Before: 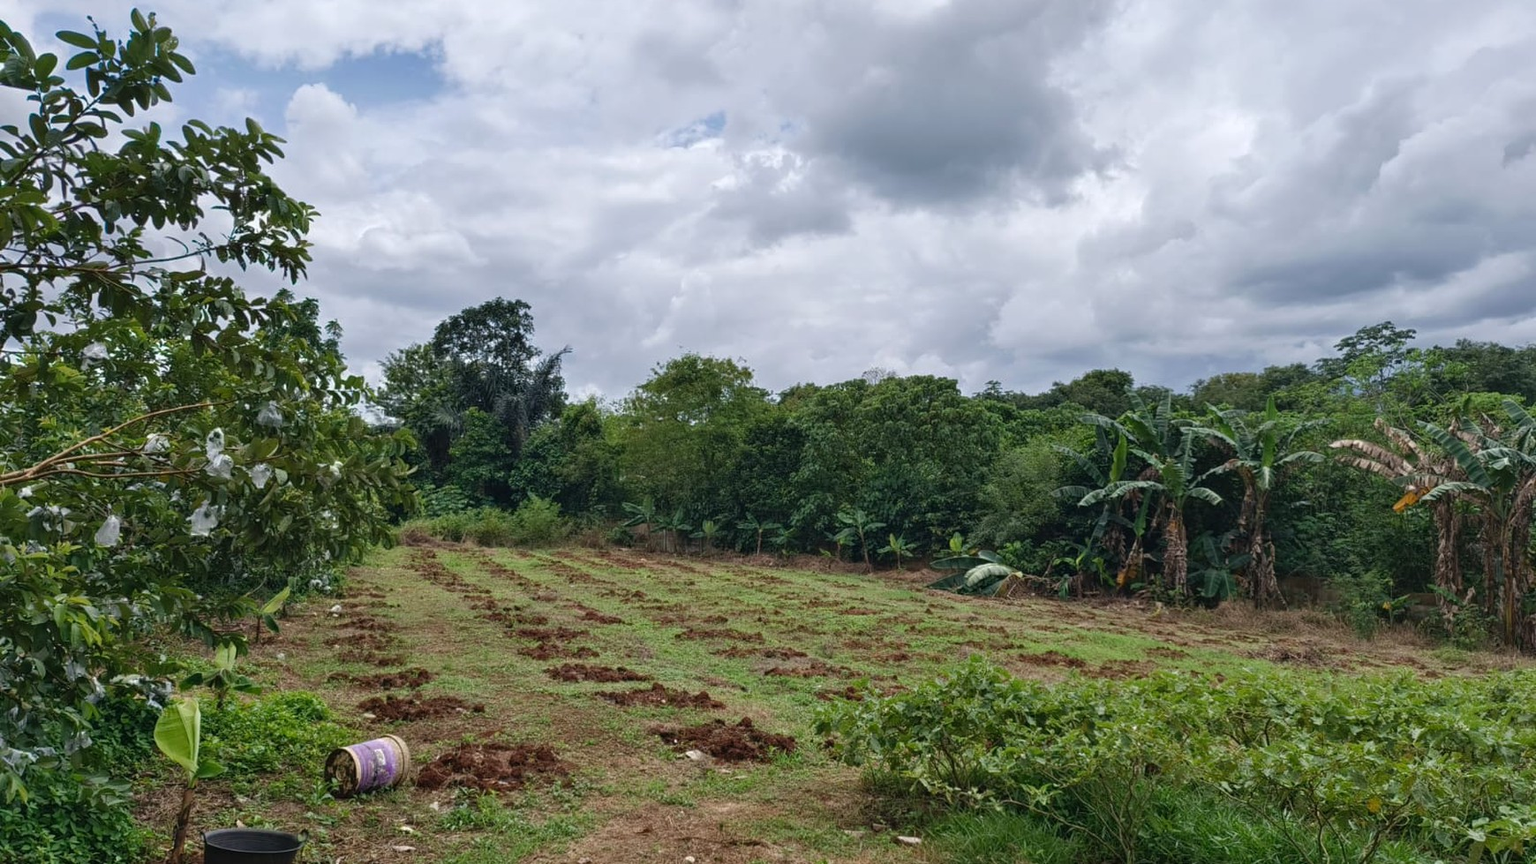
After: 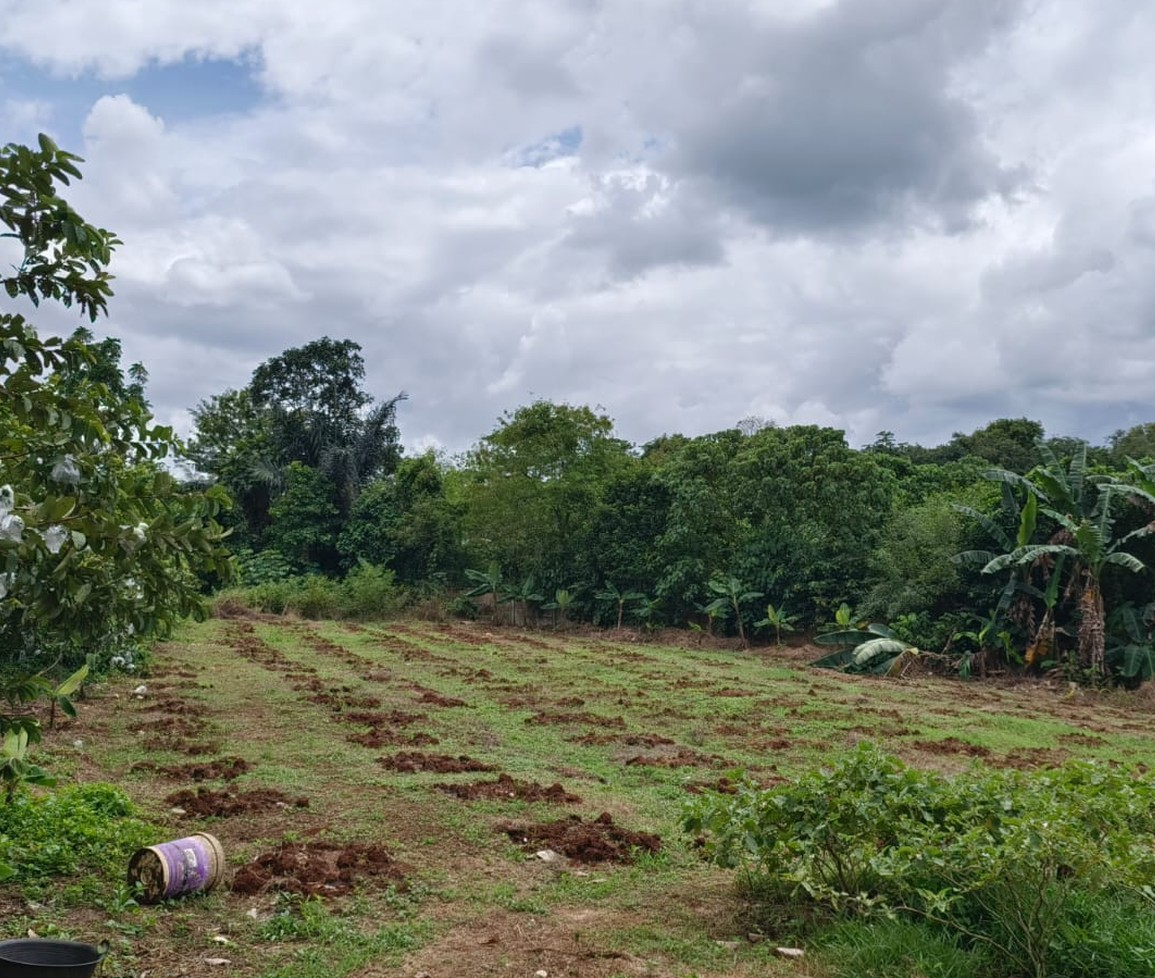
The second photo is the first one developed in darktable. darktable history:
crop and rotate: left 13.855%, right 19.737%
